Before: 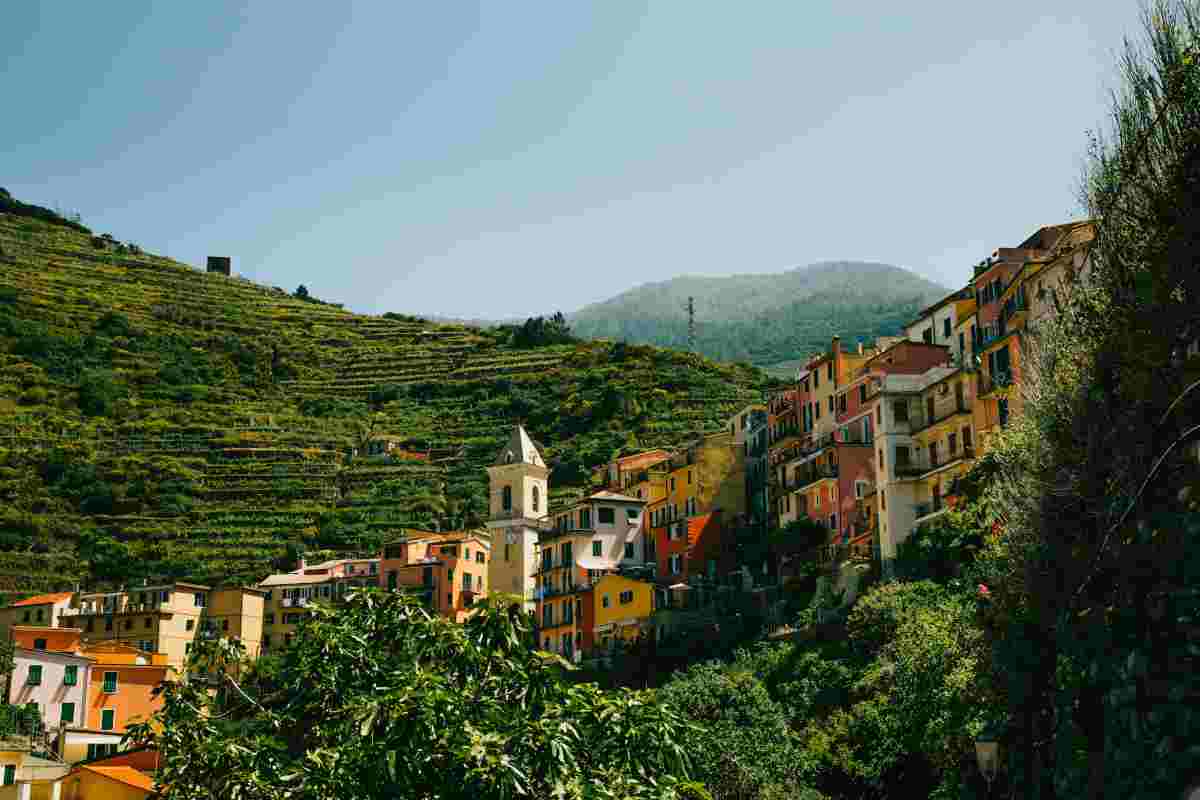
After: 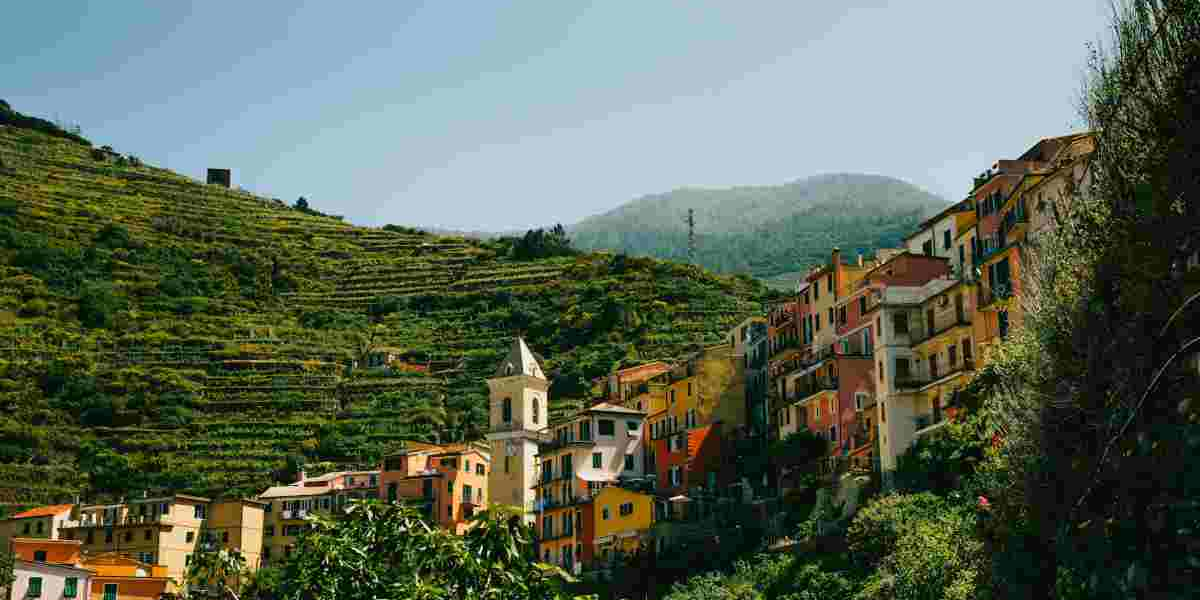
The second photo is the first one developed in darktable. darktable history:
crop: top 11.063%, bottom 13.927%
